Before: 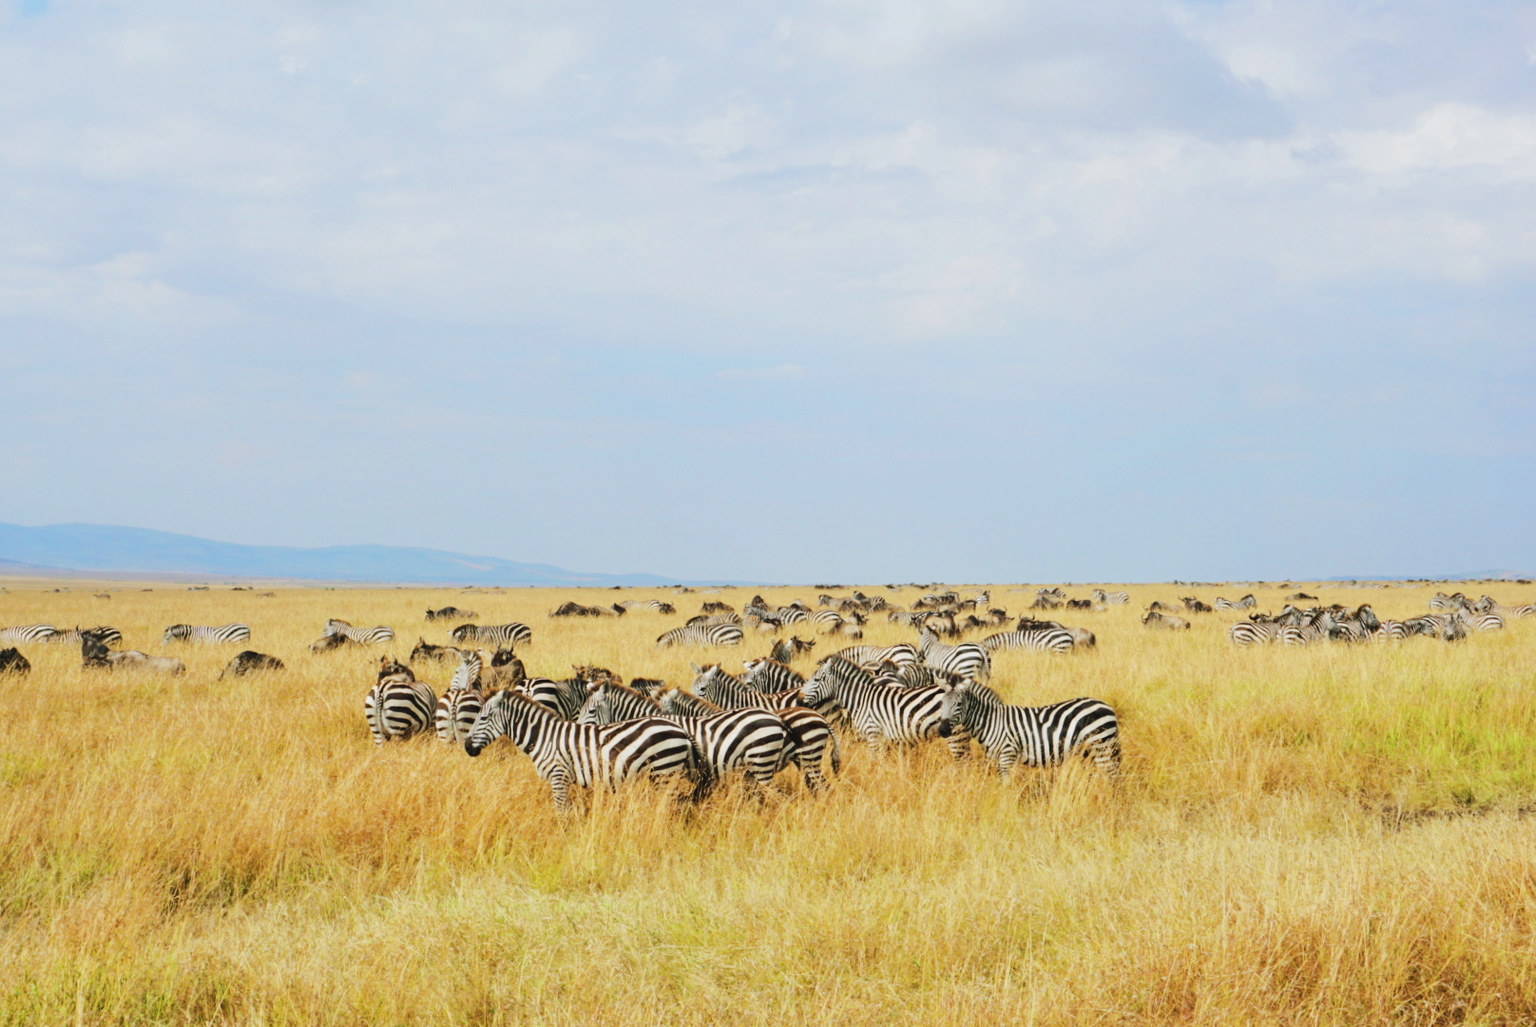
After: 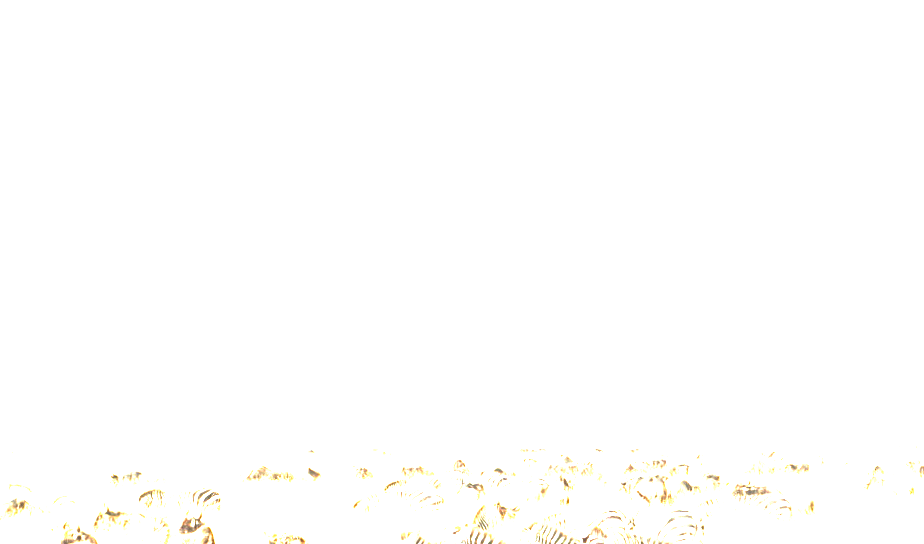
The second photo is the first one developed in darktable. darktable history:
crop: left 20.932%, top 15.471%, right 21.848%, bottom 34.081%
exposure: black level correction 0, exposure 4 EV, compensate exposure bias true, compensate highlight preservation false
